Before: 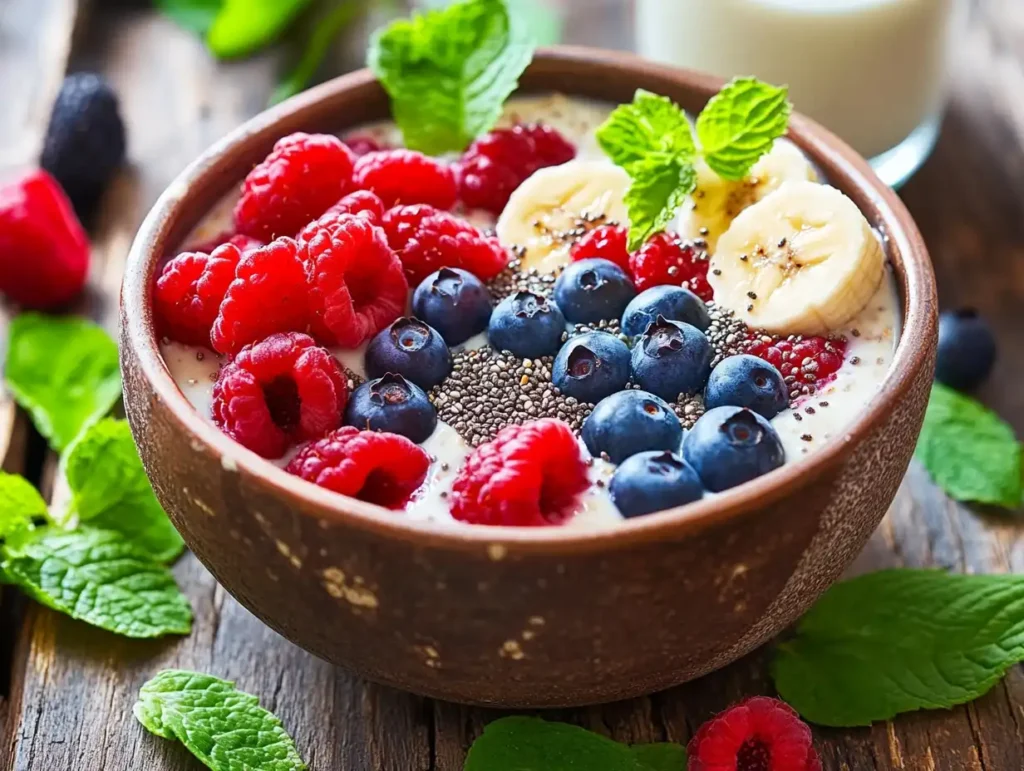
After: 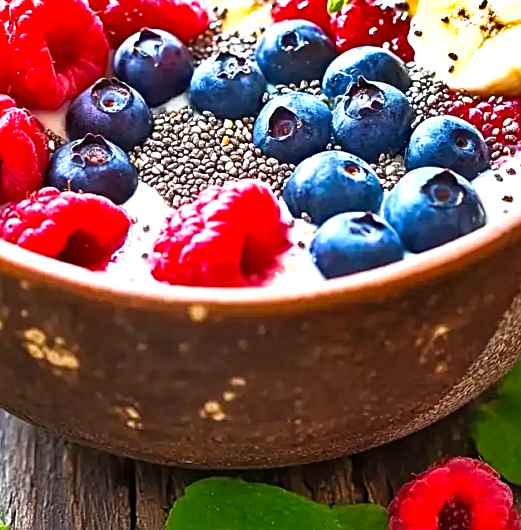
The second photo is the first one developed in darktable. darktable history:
sharpen: on, module defaults
color balance: contrast 8.5%, output saturation 105%
crop and rotate: left 29.237%, top 31.152%, right 19.807%
tone equalizer: -8 EV -0.002 EV, -7 EV 0.005 EV, -6 EV -0.009 EV, -5 EV 0.011 EV, -4 EV -0.012 EV, -3 EV 0.007 EV, -2 EV -0.062 EV, -1 EV -0.293 EV, +0 EV -0.582 EV, smoothing diameter 2%, edges refinement/feathering 20, mask exposure compensation -1.57 EV, filter diffusion 5
shadows and highlights: radius 100.41, shadows 50.55, highlights -64.36, highlights color adjustment 49.82%, soften with gaussian
white balance: emerald 1
exposure: black level correction 0, exposure 0.9 EV, compensate highlight preservation false
haze removal: compatibility mode true, adaptive false
